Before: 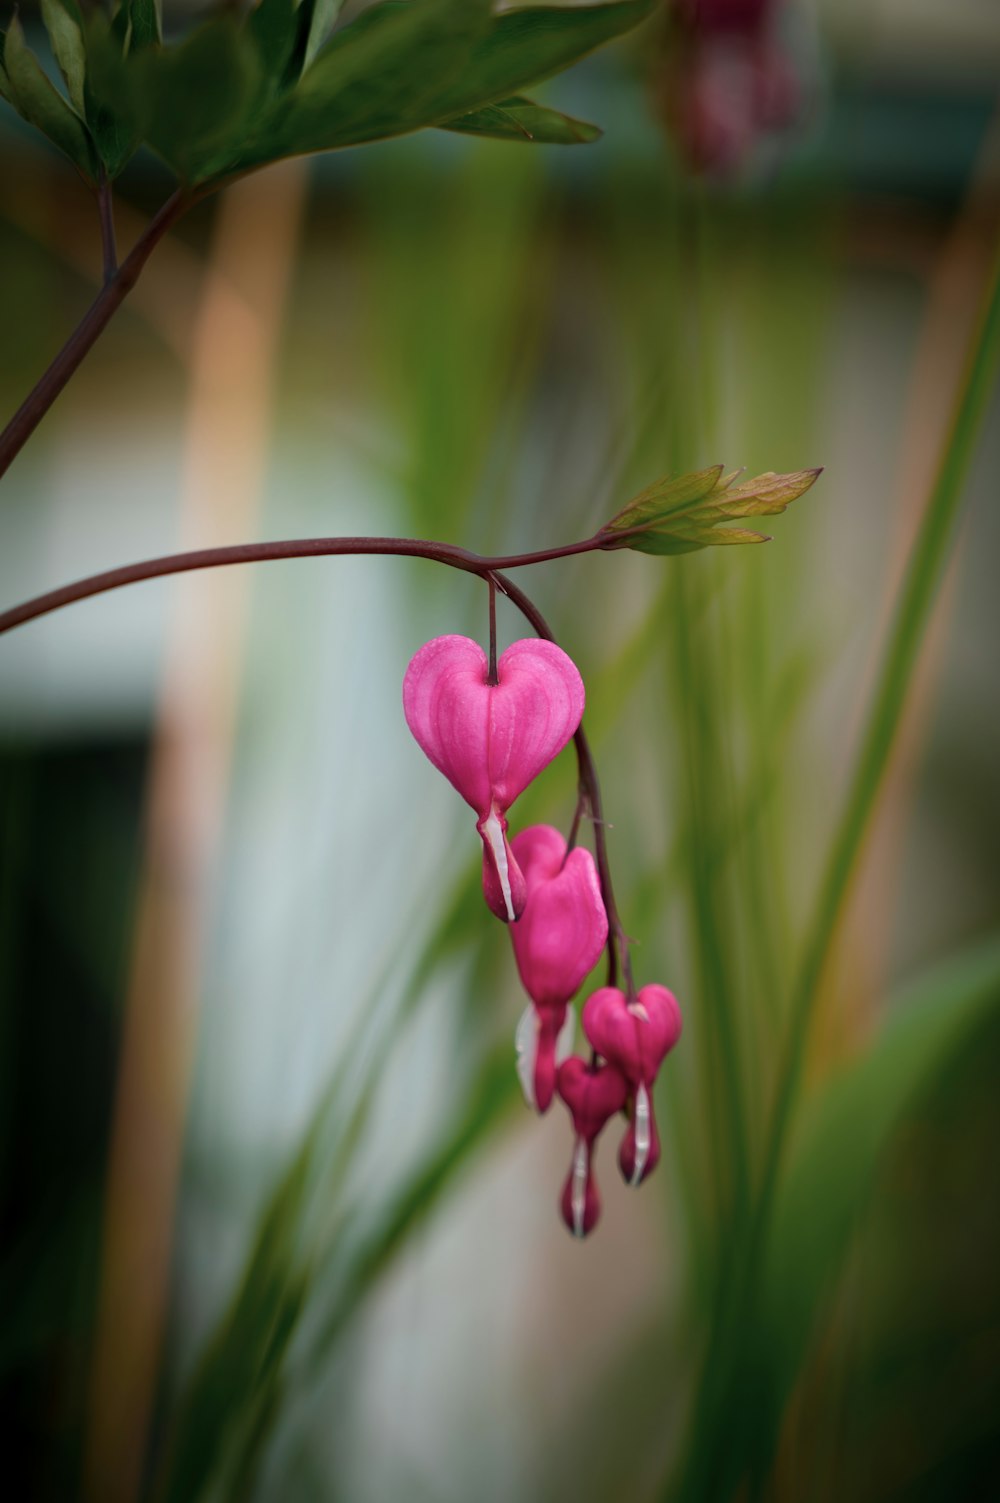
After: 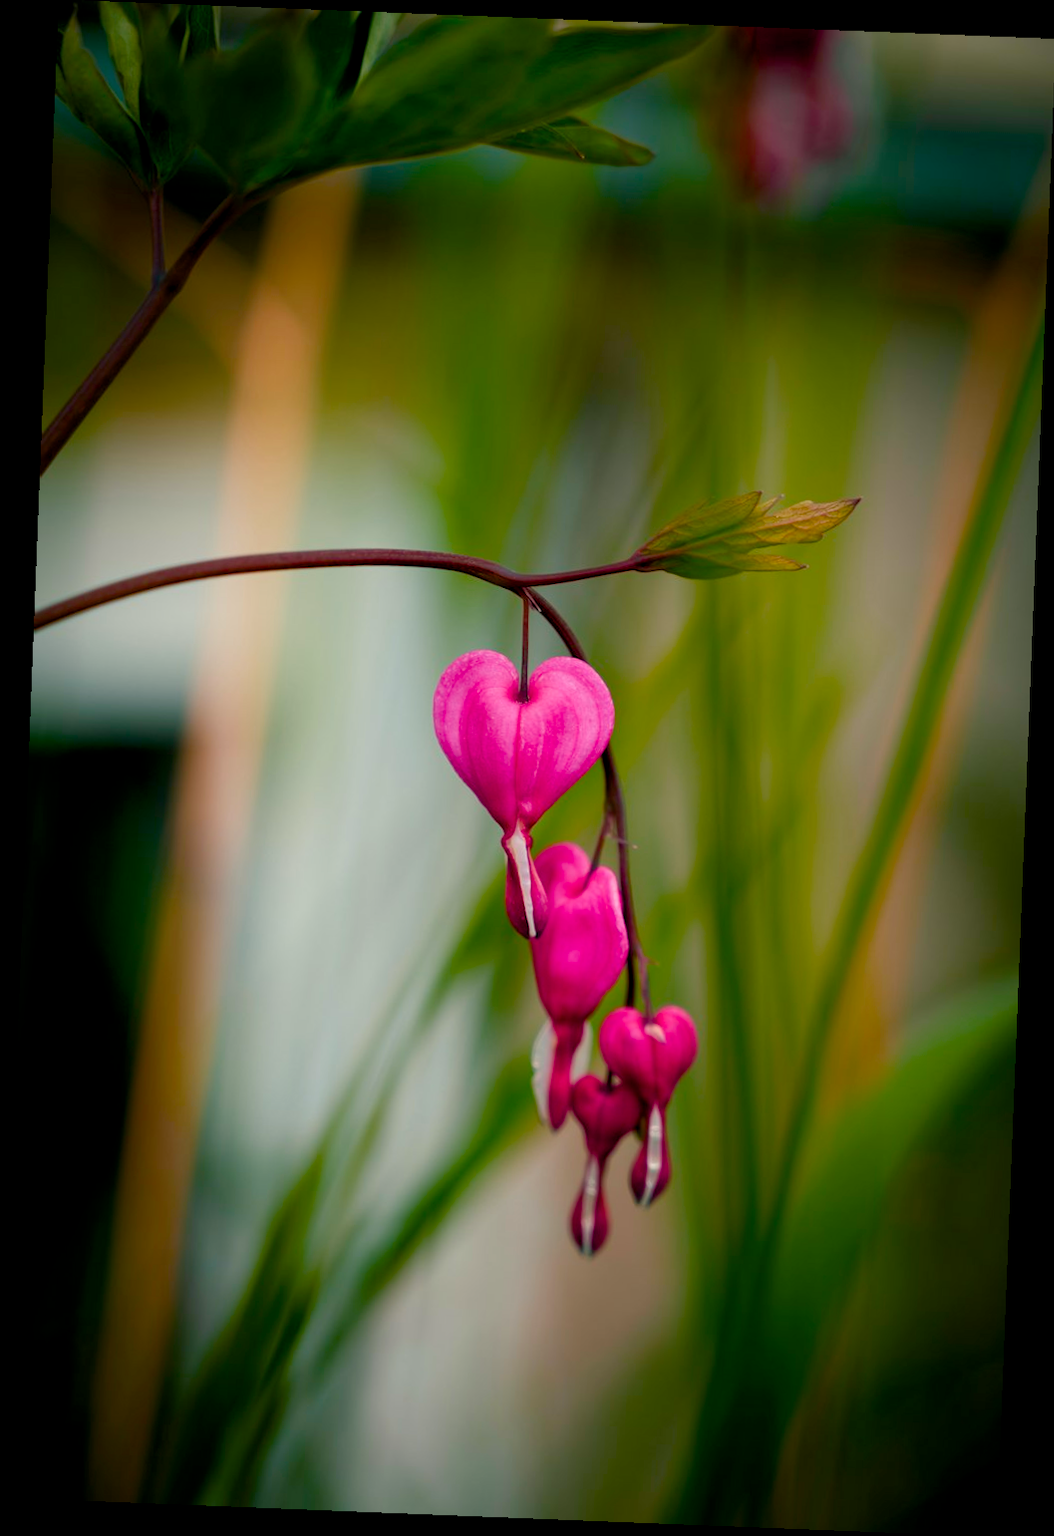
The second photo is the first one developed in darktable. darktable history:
rotate and perspective: rotation 2.27°, automatic cropping off
color balance rgb: shadows lift › chroma 3%, shadows lift › hue 240.84°, highlights gain › chroma 3%, highlights gain › hue 73.2°, global offset › luminance -0.5%, perceptual saturation grading › global saturation 20%, perceptual saturation grading › highlights -25%, perceptual saturation grading › shadows 50%, global vibrance 25.26%
